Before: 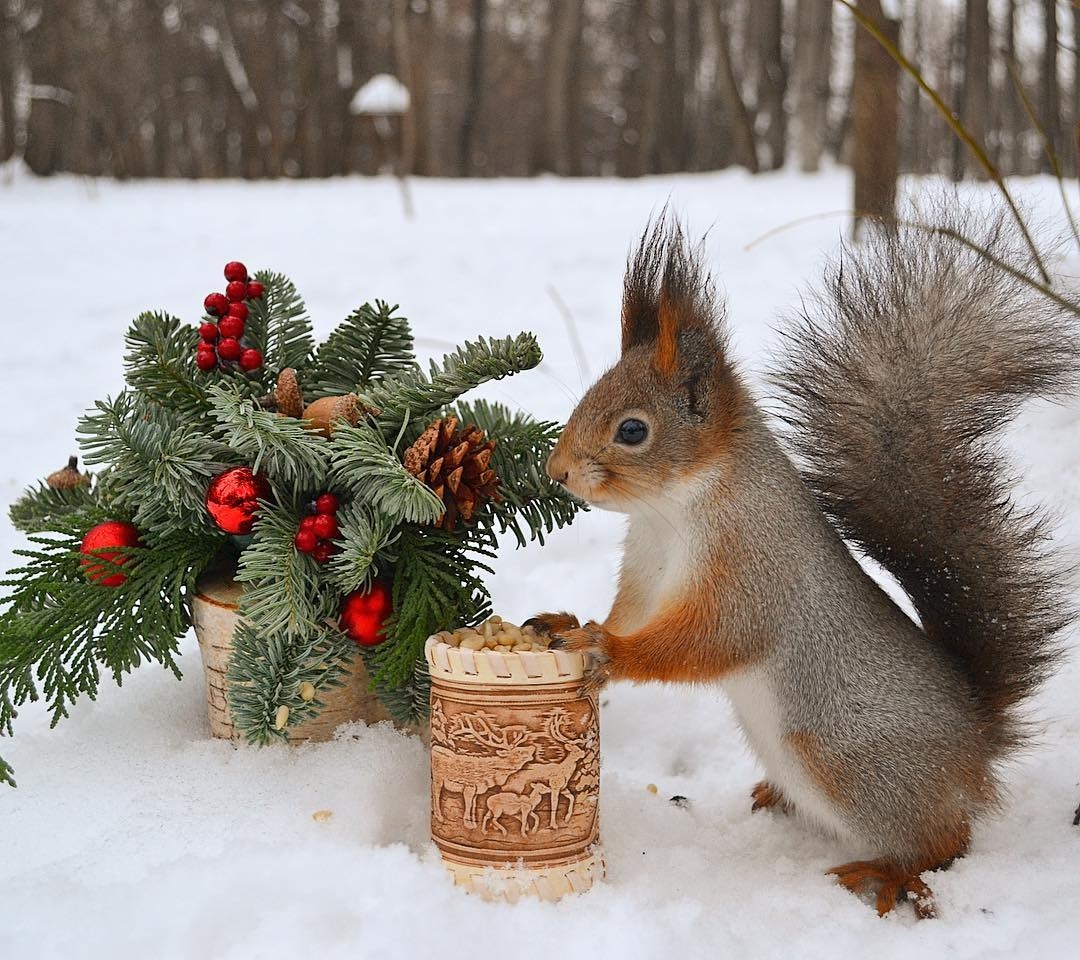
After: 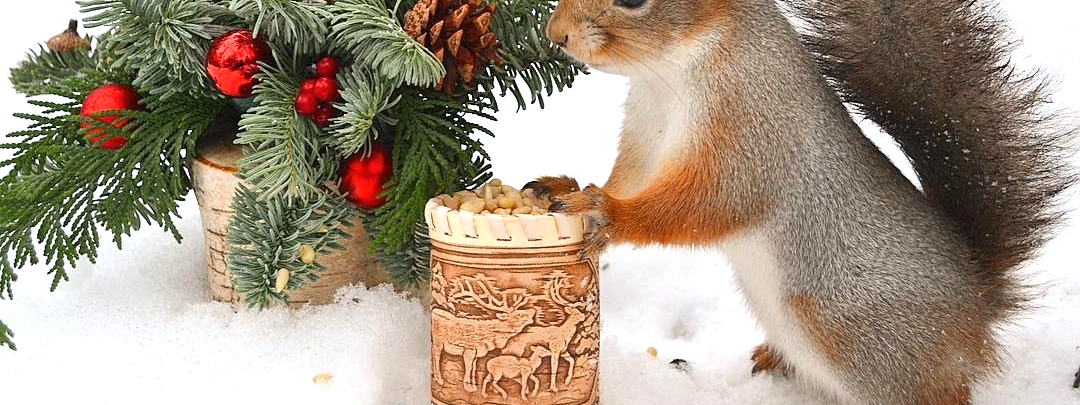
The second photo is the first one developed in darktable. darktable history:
exposure: exposure 0.64 EV, compensate highlight preservation false
crop: top 45.551%, bottom 12.262%
